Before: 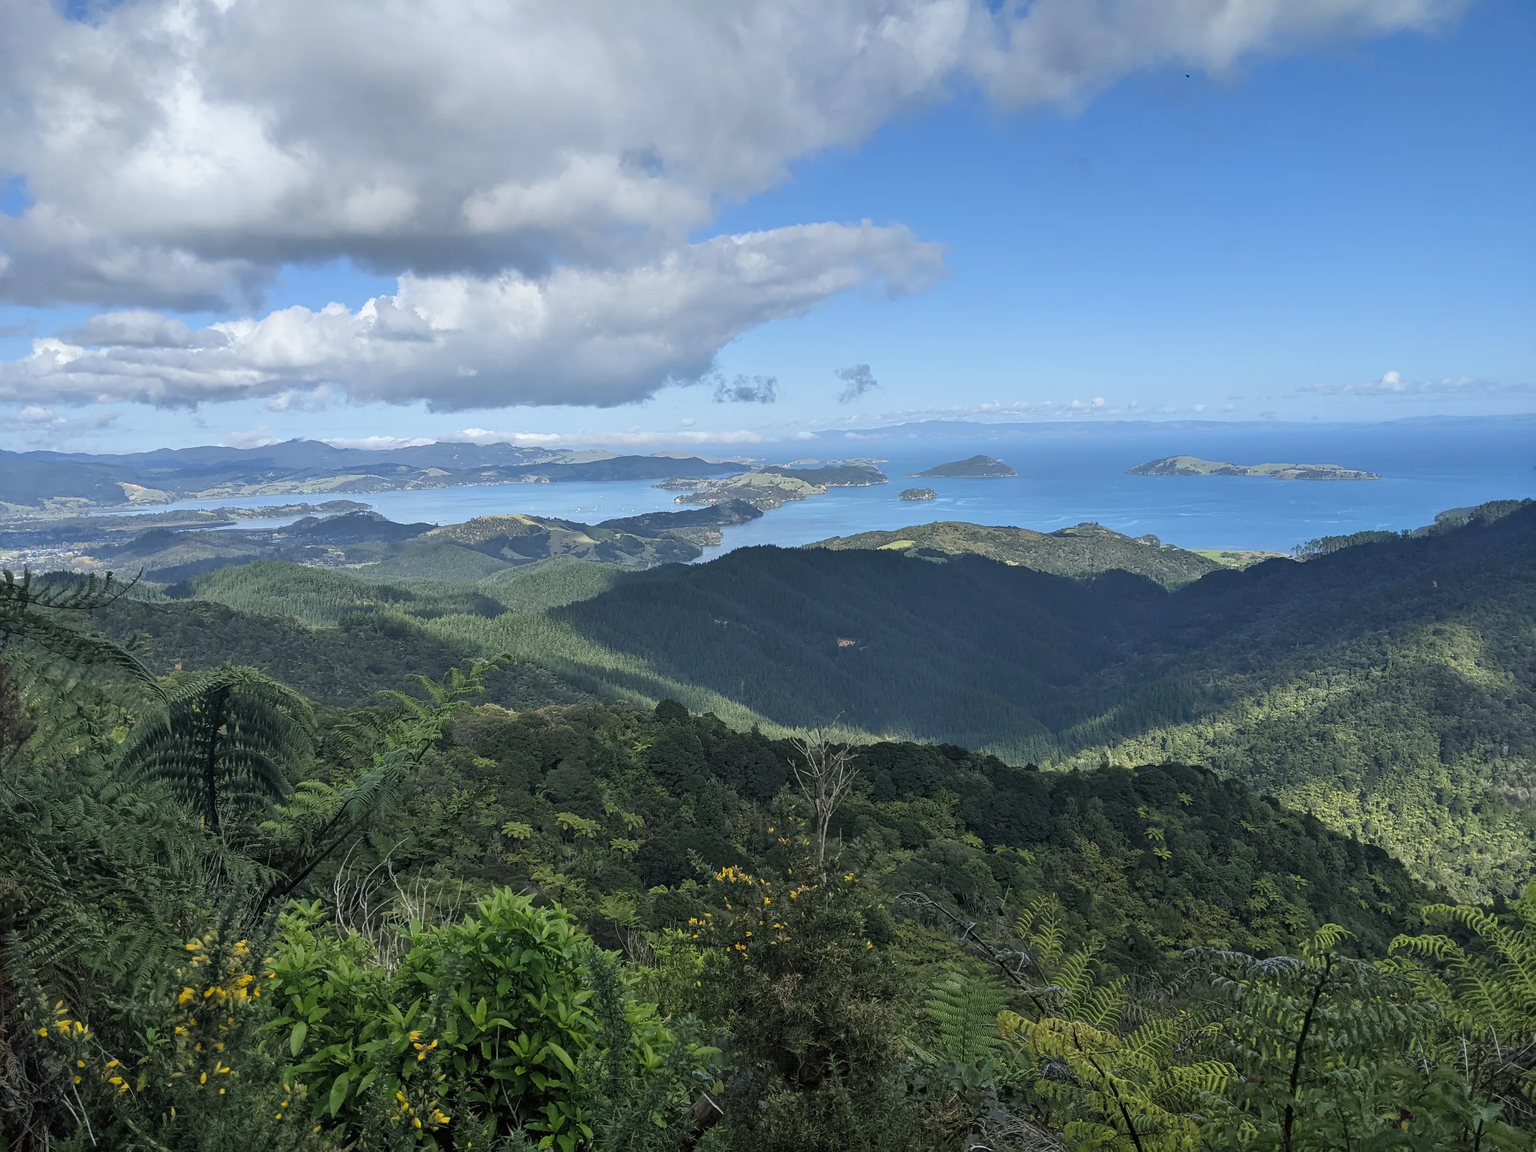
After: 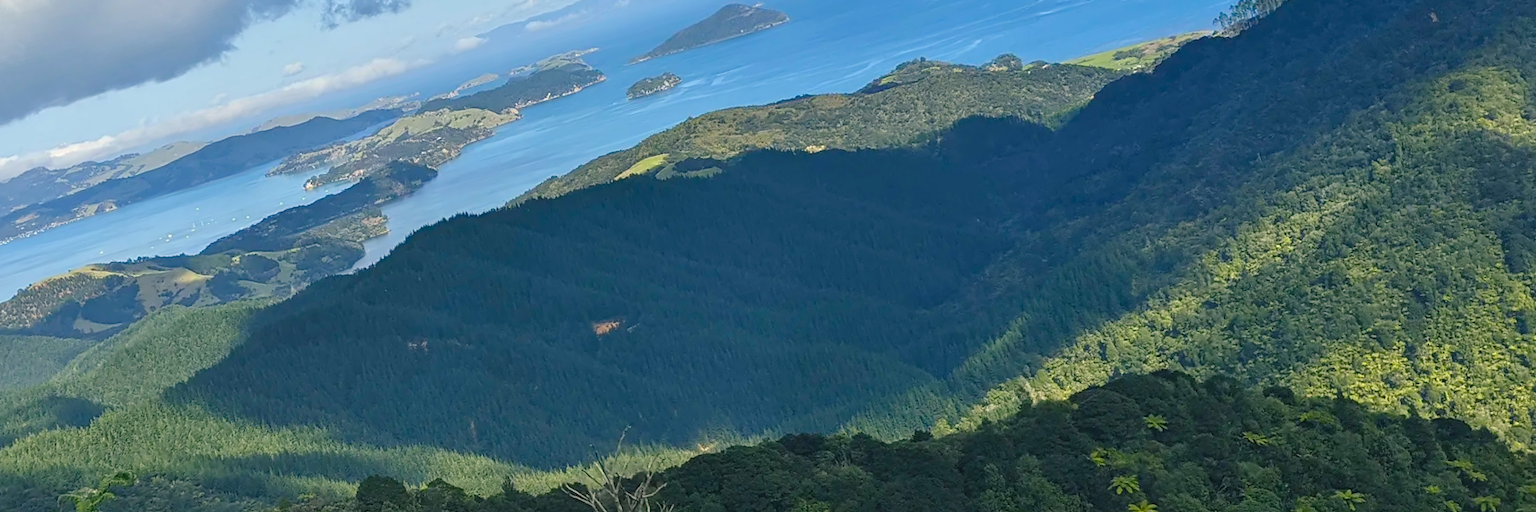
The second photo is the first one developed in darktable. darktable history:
color balance: output saturation 120%
crop and rotate: left 27.938%, top 27.046%, bottom 27.046%
exposure: exposure 0 EV, compensate highlight preservation false
rotate and perspective: rotation -14.8°, crop left 0.1, crop right 0.903, crop top 0.25, crop bottom 0.748
color balance rgb: shadows lift › chroma 2%, shadows lift › hue 219.6°, power › hue 313.2°, highlights gain › chroma 3%, highlights gain › hue 75.6°, global offset › luminance 0.5%, perceptual saturation grading › global saturation 15.33%, perceptual saturation grading › highlights -19.33%, perceptual saturation grading › shadows 20%, global vibrance 20%
